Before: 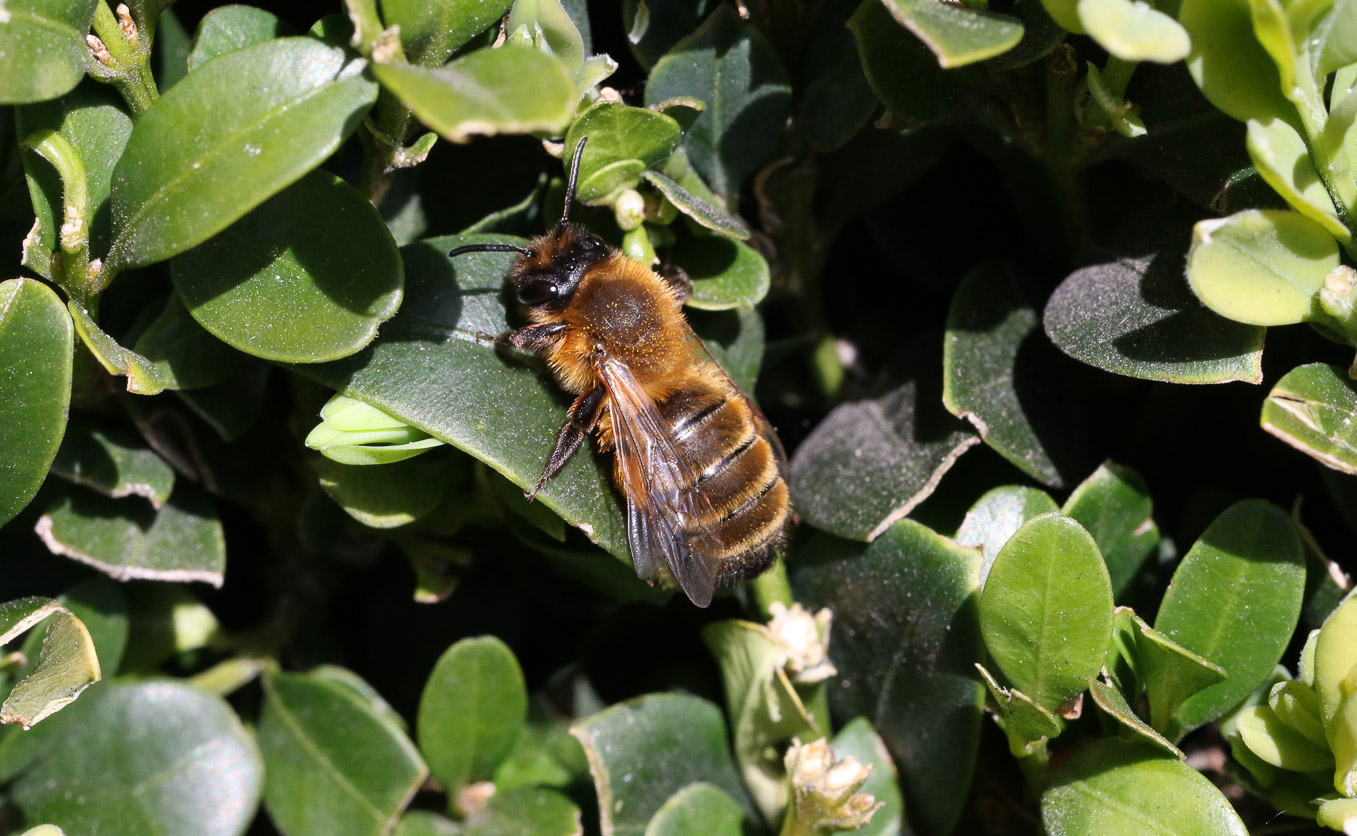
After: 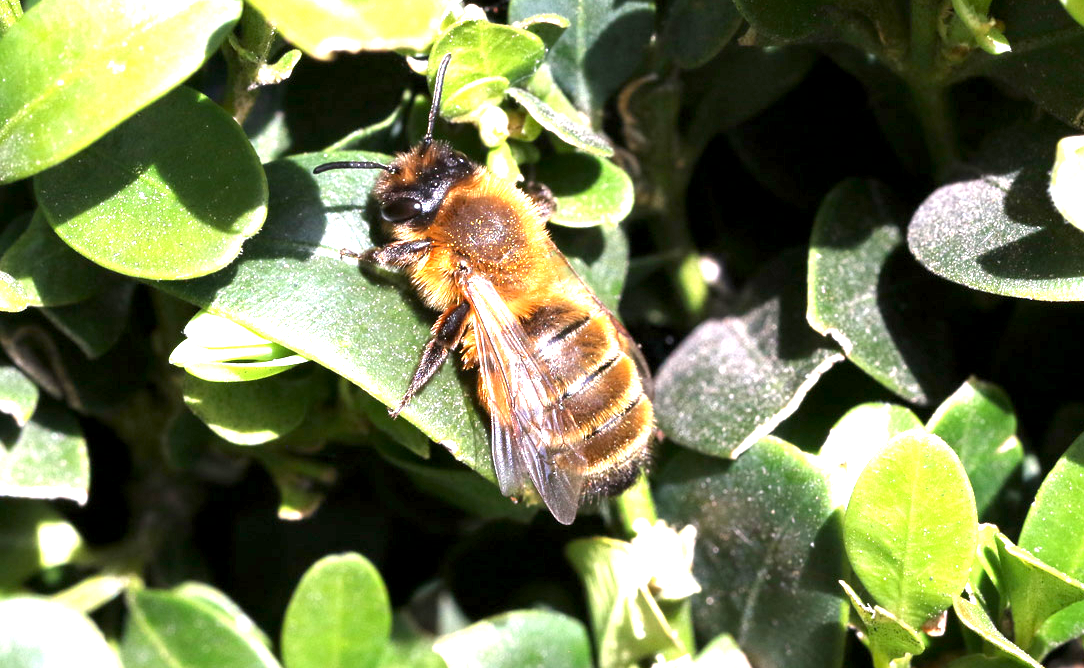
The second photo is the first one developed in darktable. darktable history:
exposure: black level correction 0.001, exposure 1.822 EV, compensate exposure bias true, compensate highlight preservation false
crop and rotate: left 10.071%, top 10.071%, right 10.02%, bottom 10.02%
